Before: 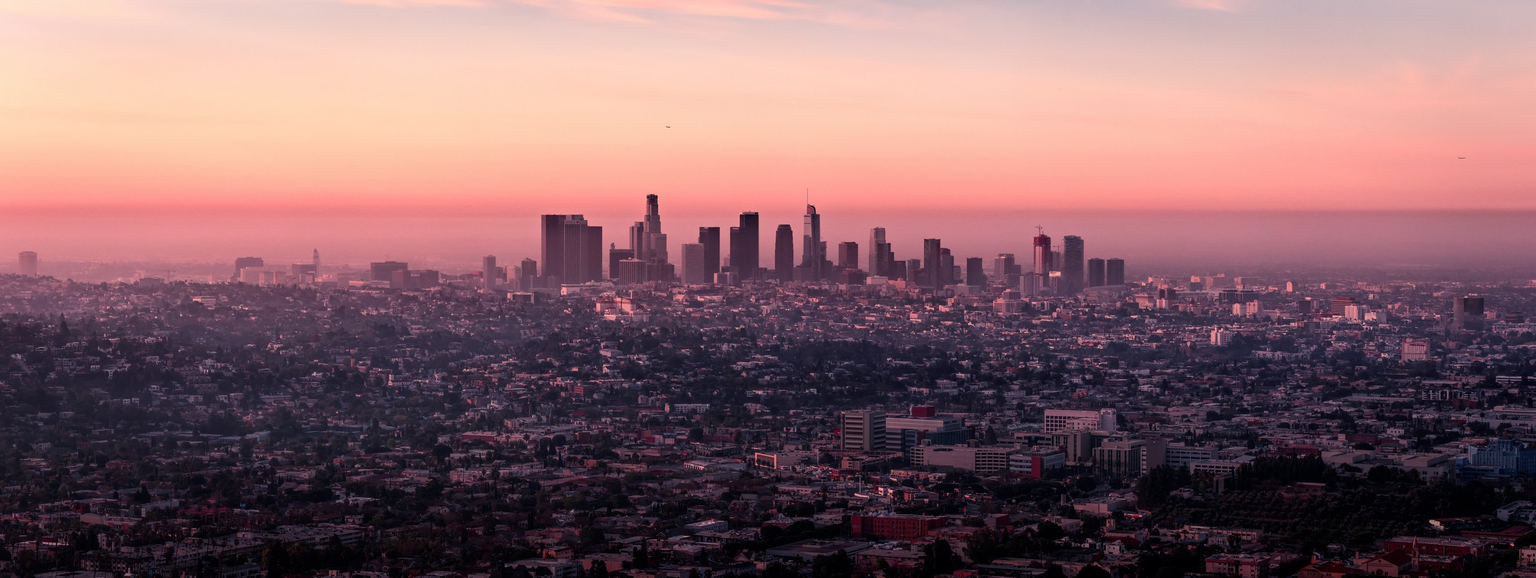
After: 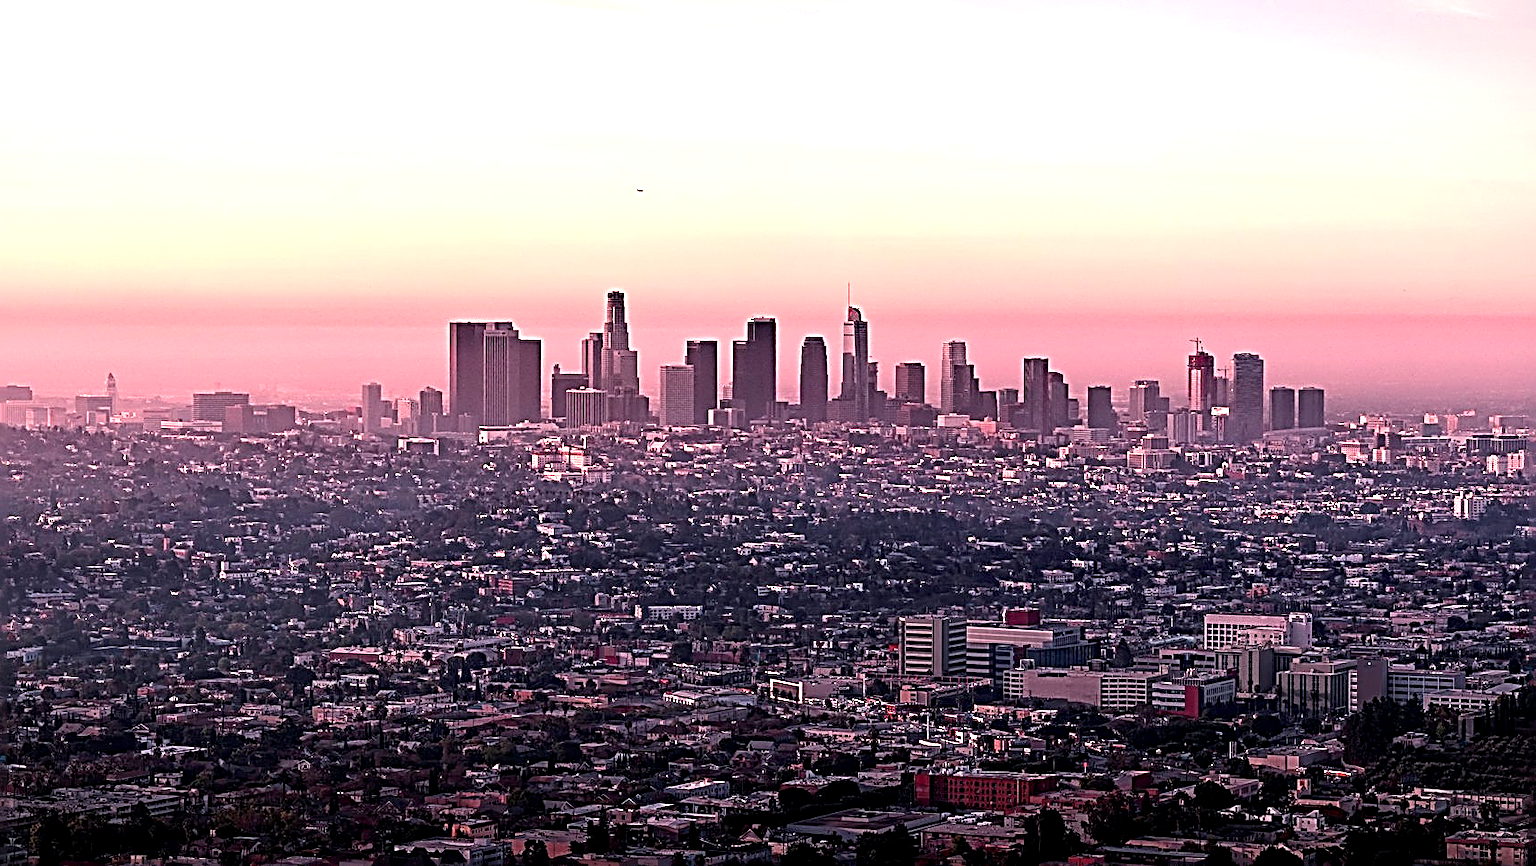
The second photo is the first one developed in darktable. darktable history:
exposure: black level correction 0.001, exposure 1 EV, compensate highlight preservation false
sharpen: radius 3.158, amount 1.731
crop and rotate: left 15.754%, right 17.579%
vignetting: fall-off start 100%, brightness -0.282, width/height ratio 1.31
